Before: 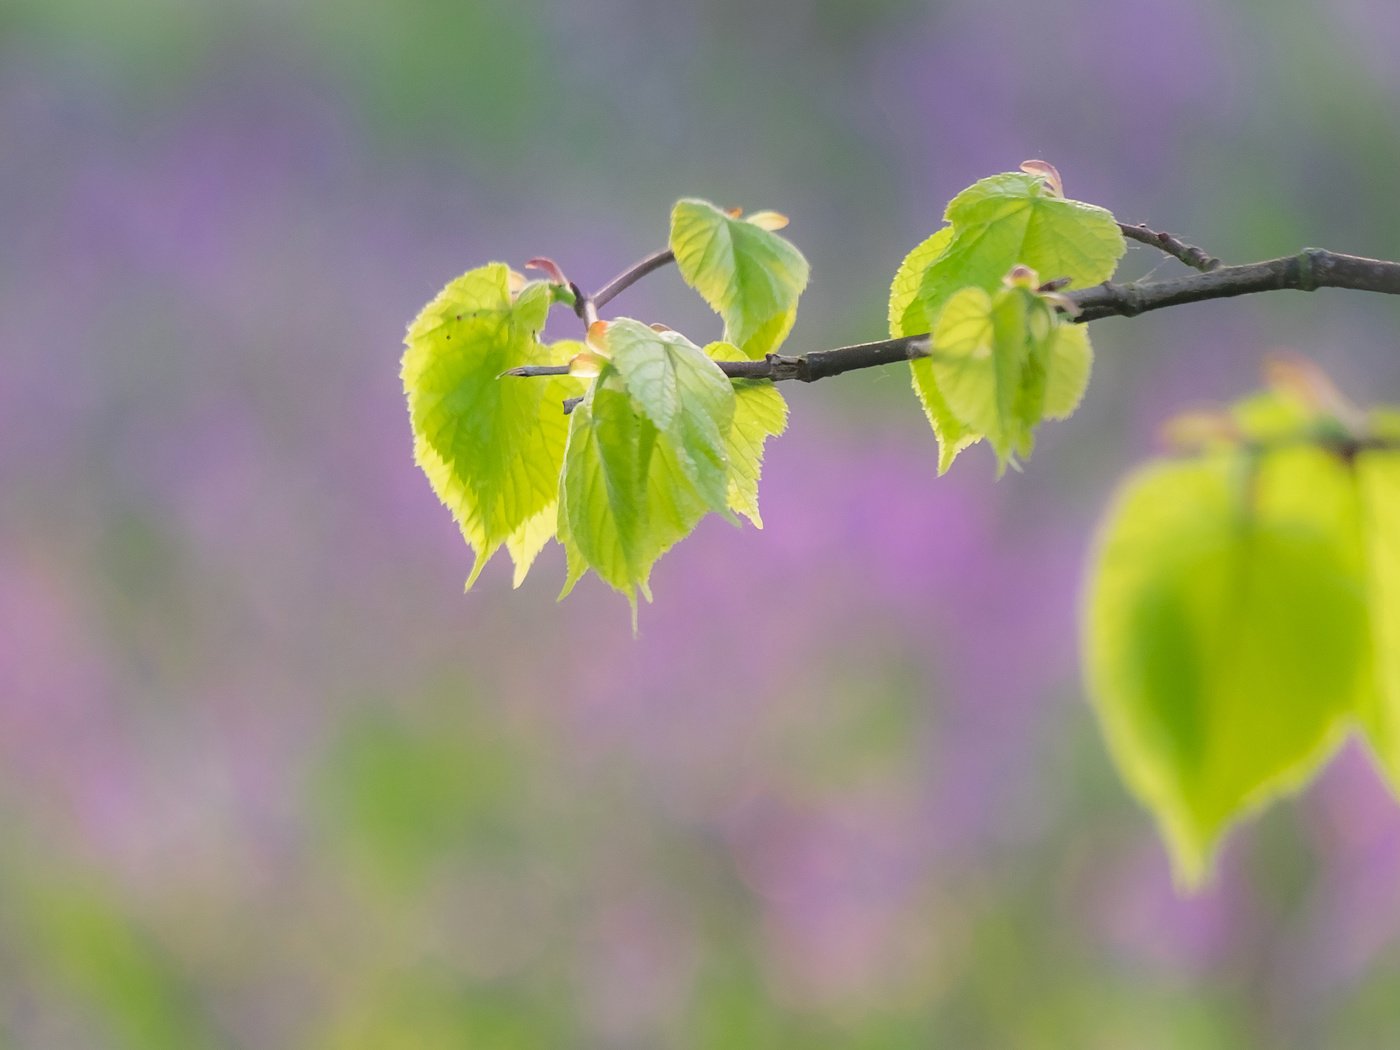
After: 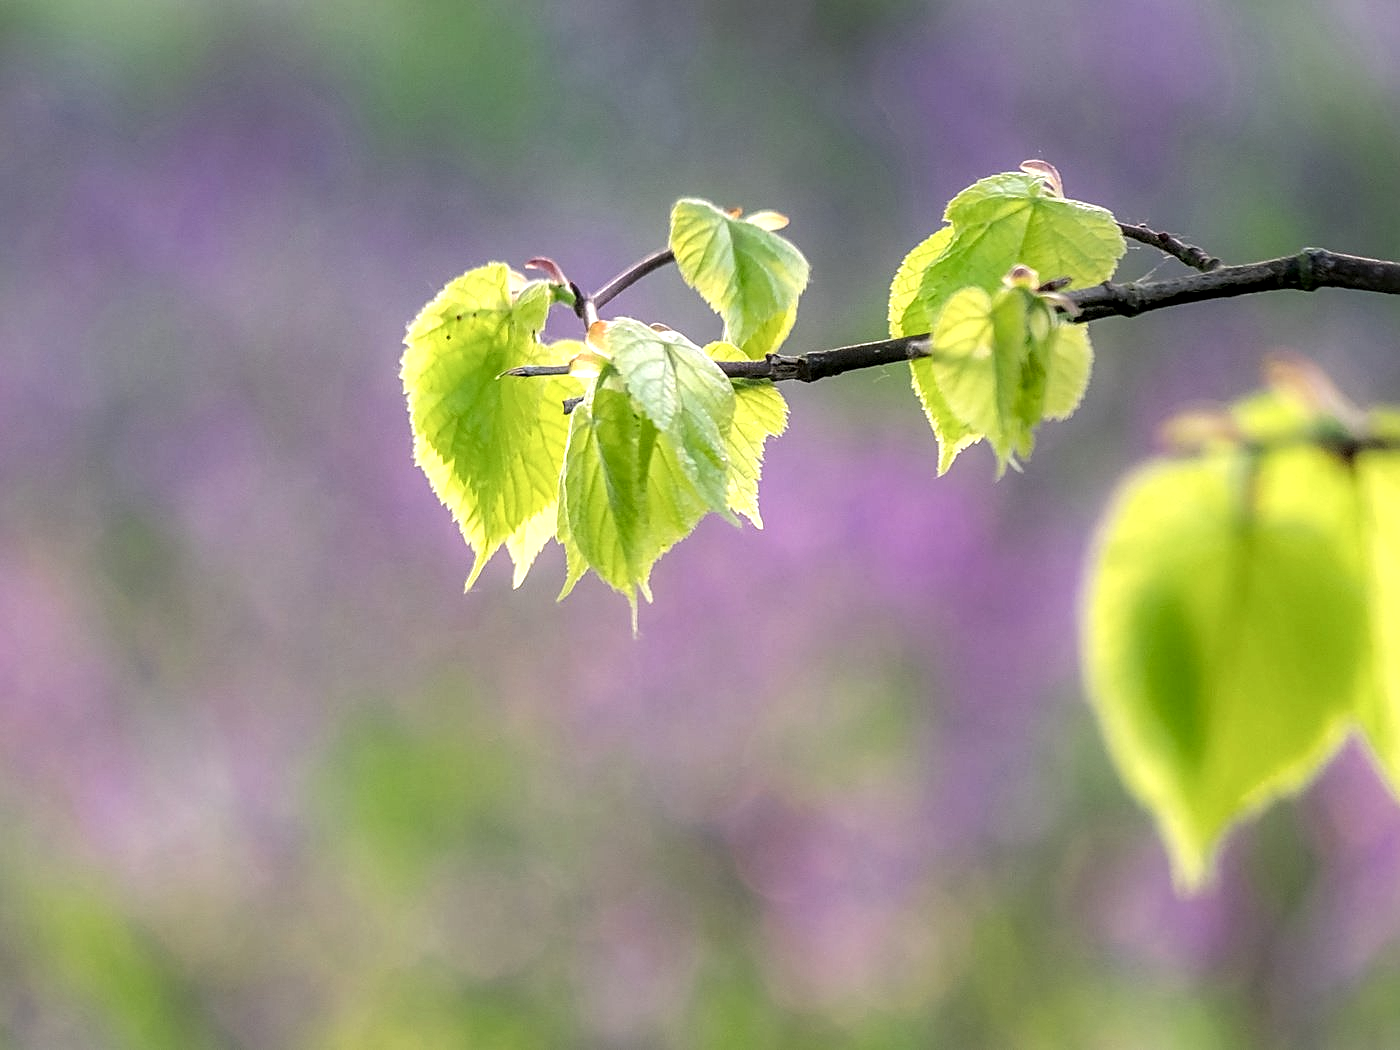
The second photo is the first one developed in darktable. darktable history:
local contrast: highlights 19%, detail 188%
sharpen: on, module defaults
